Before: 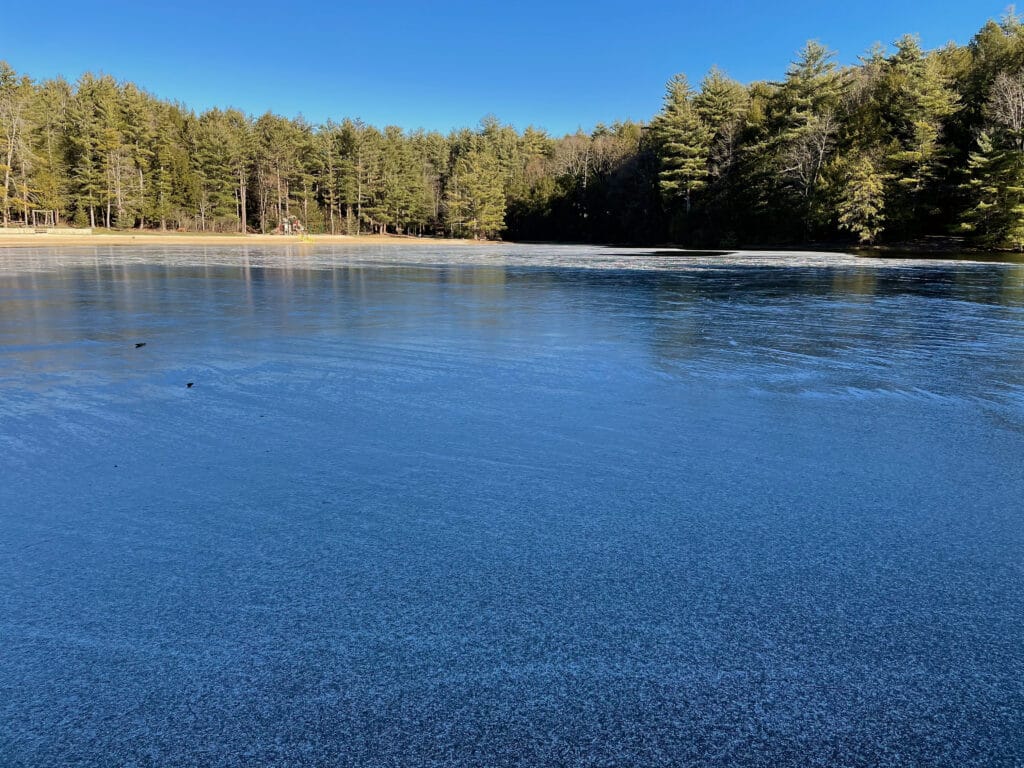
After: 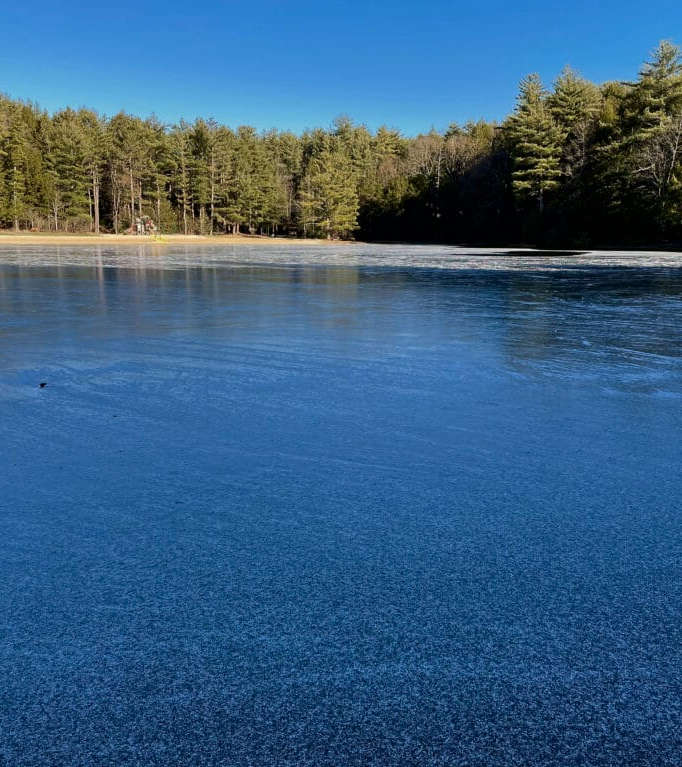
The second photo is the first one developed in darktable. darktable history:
contrast brightness saturation: brightness -0.09
crop and rotate: left 14.436%, right 18.898%
